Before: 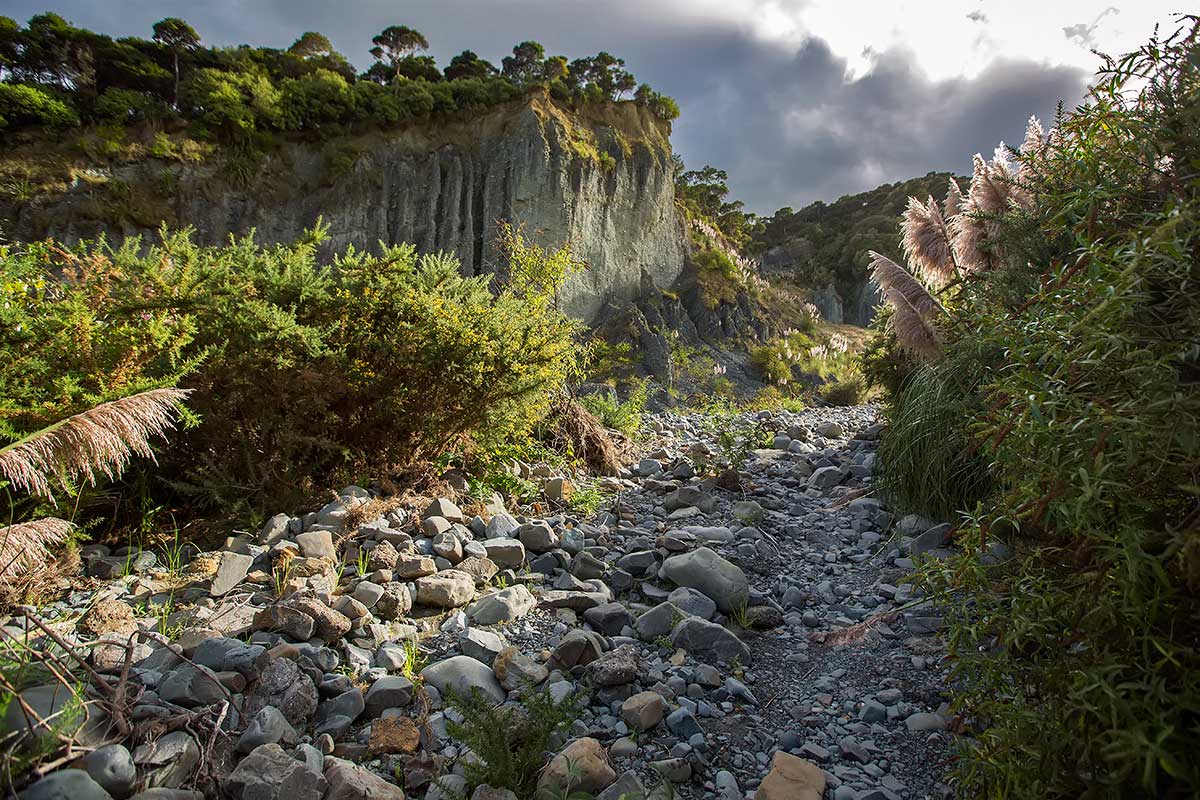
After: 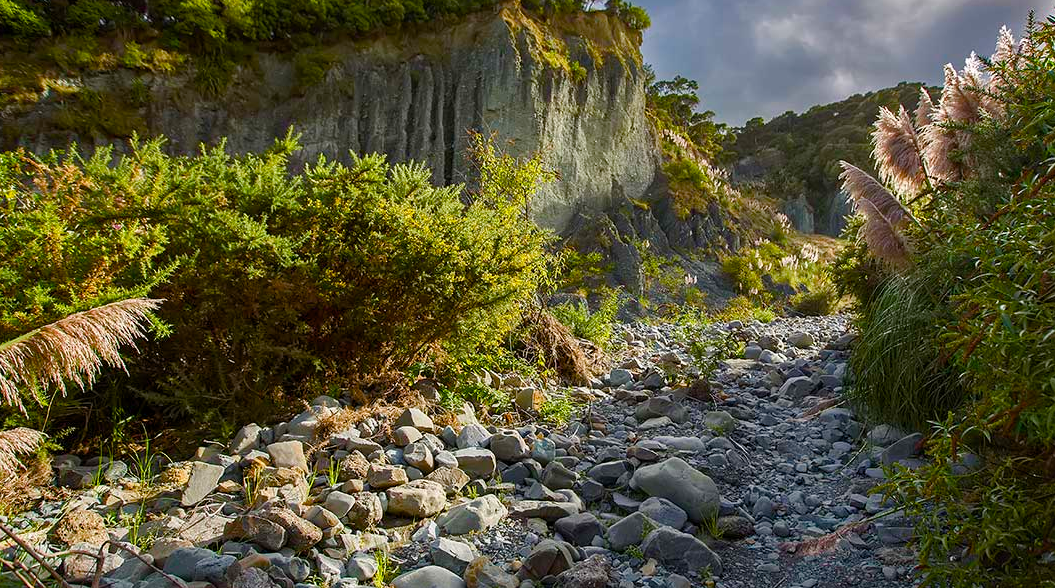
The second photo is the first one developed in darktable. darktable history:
crop and rotate: left 2.425%, top 11.305%, right 9.6%, bottom 15.08%
color balance rgb: perceptual saturation grading › global saturation 35%, perceptual saturation grading › highlights -25%, perceptual saturation grading › shadows 50%
